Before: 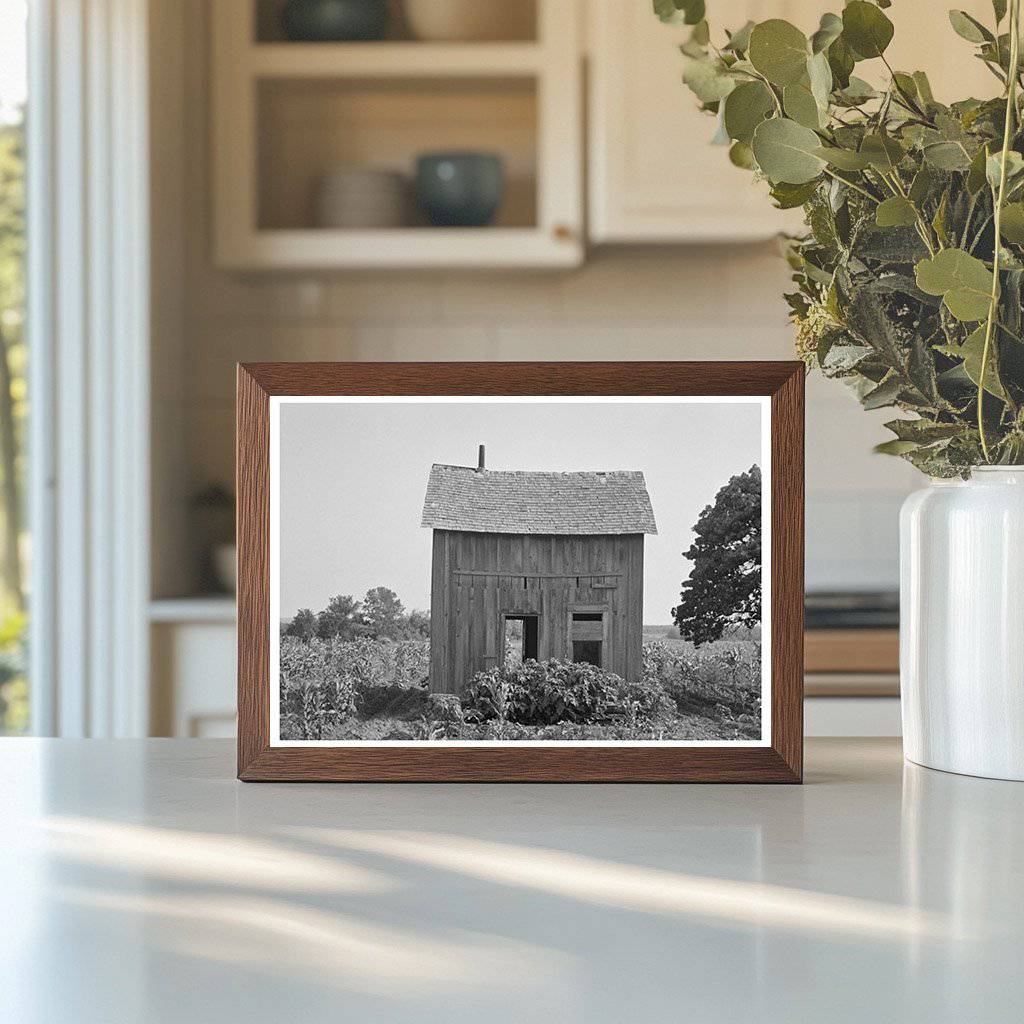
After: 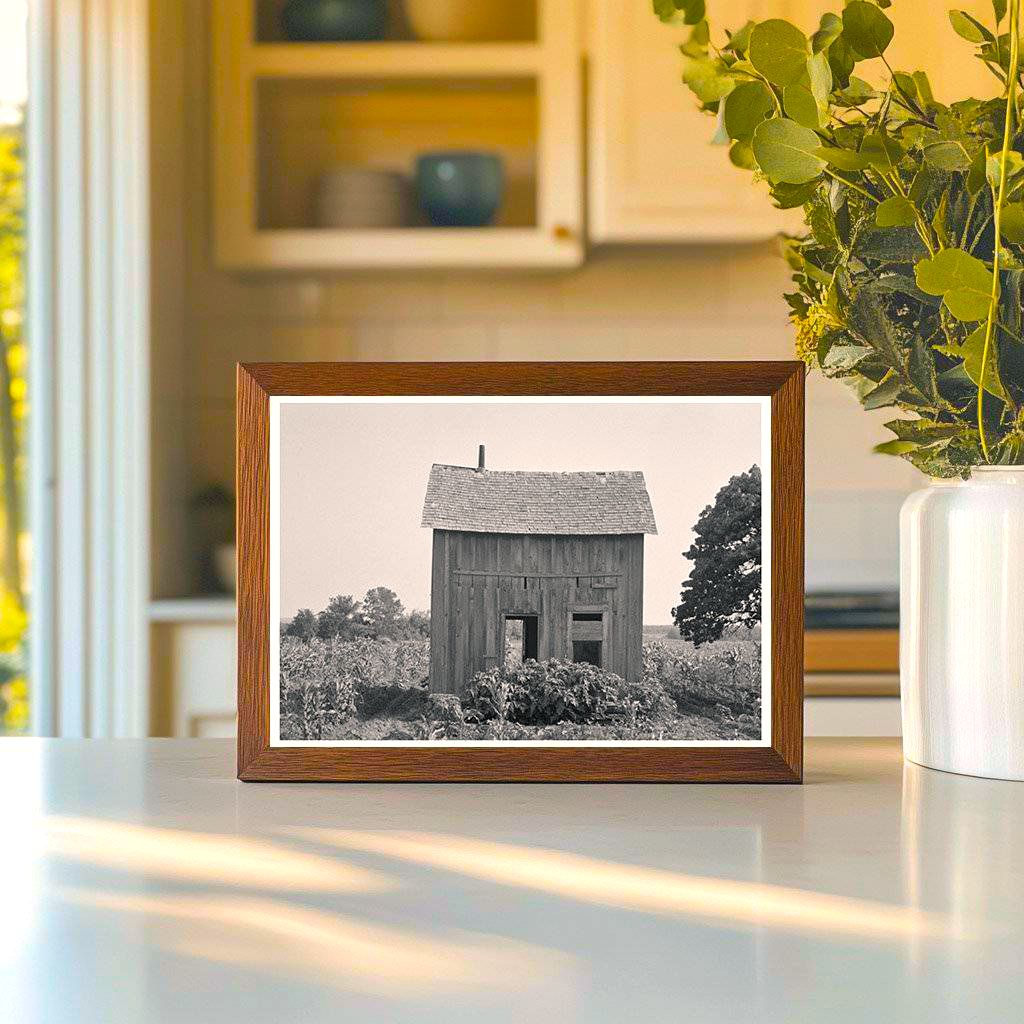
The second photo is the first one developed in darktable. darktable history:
color balance rgb: shadows lift › chroma 2.014%, shadows lift › hue 222.06°, highlights gain › chroma 3.068%, highlights gain › hue 60.07°, linear chroma grading › shadows 17.585%, linear chroma grading › highlights 61.349%, linear chroma grading › global chroma 49.747%, perceptual saturation grading › global saturation 0.284%, perceptual brilliance grading › global brilliance 9.216%, global vibrance 10.26%, saturation formula JzAzBz (2021)
